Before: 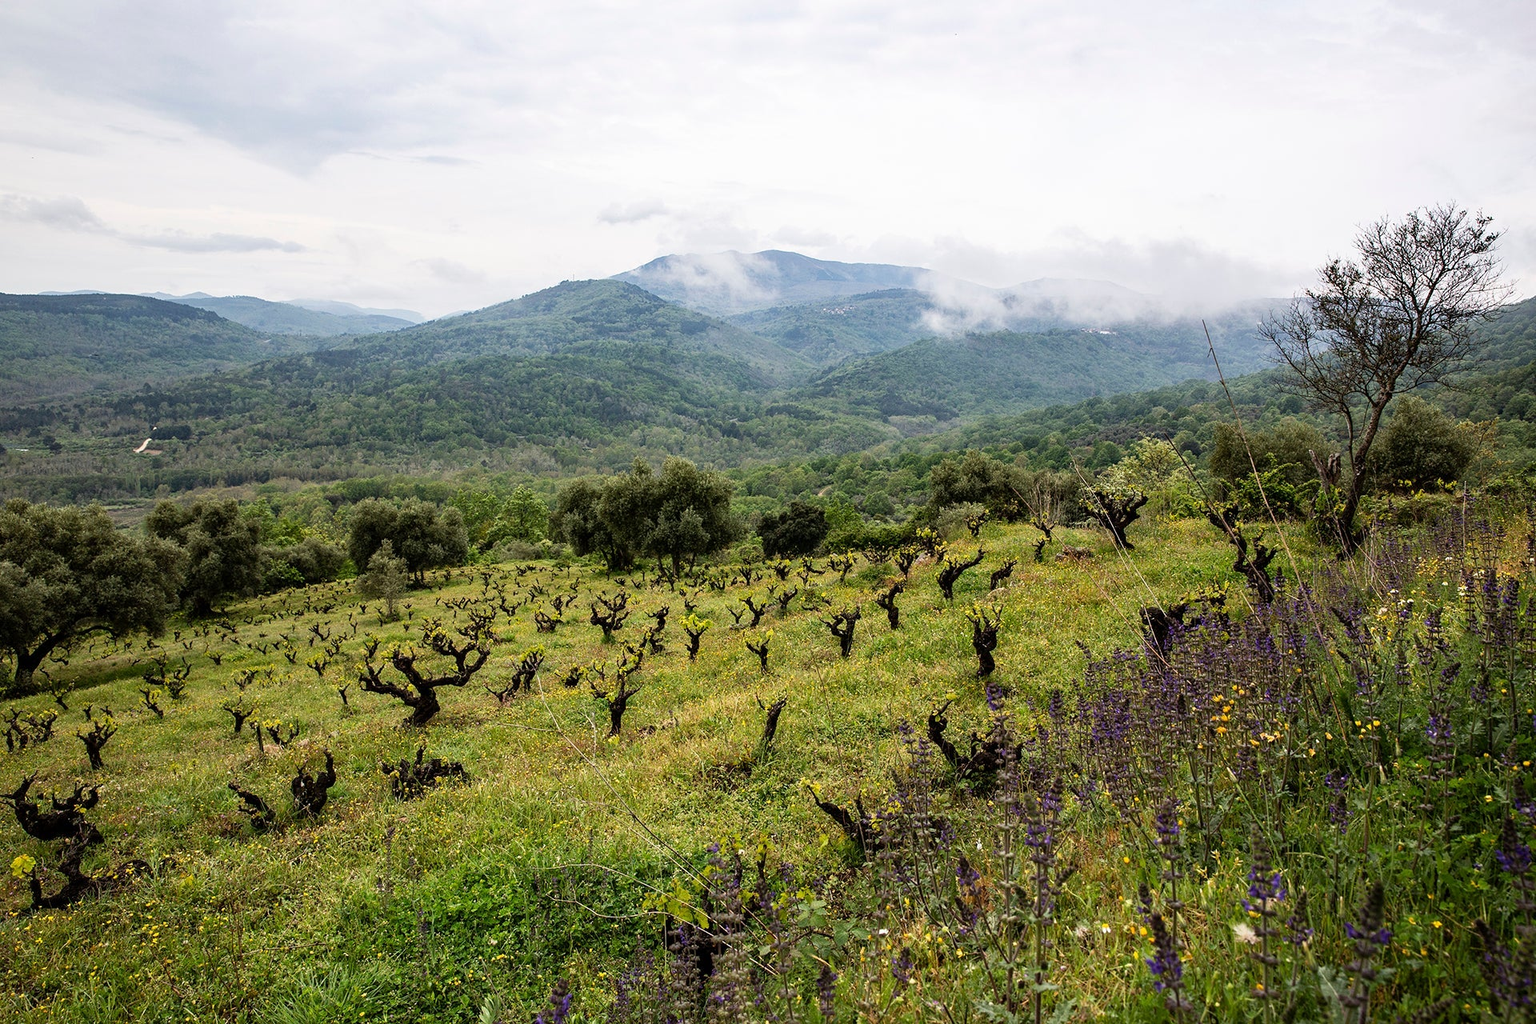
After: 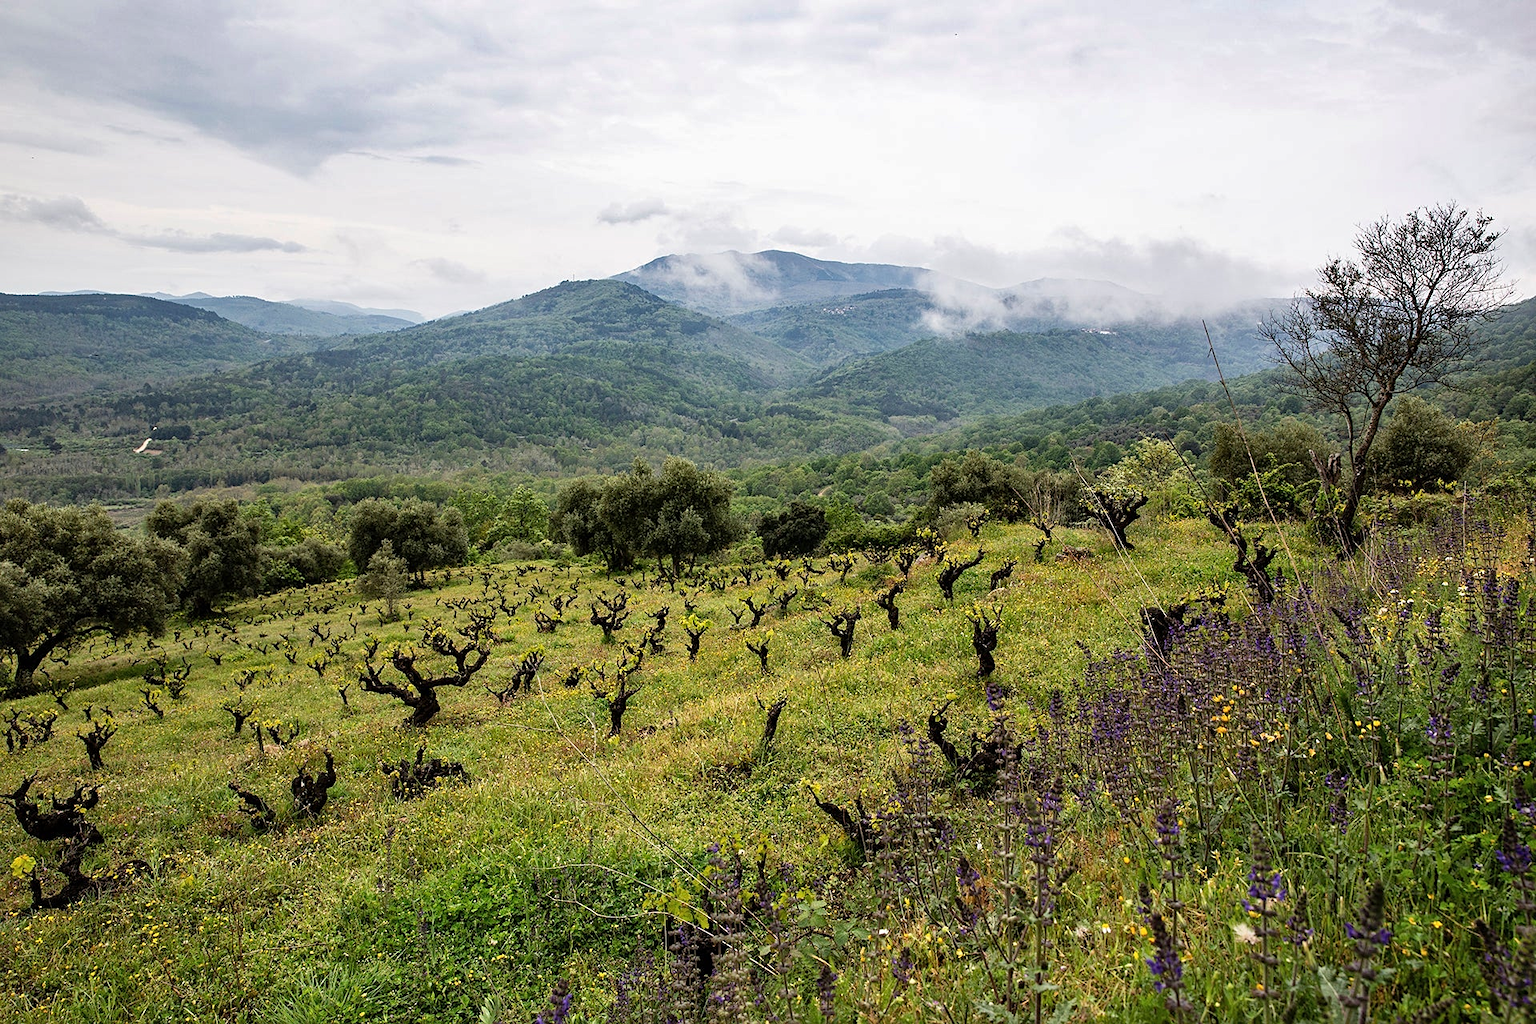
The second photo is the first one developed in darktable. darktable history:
sharpen: amount 0.2
shadows and highlights: low approximation 0.01, soften with gaussian
